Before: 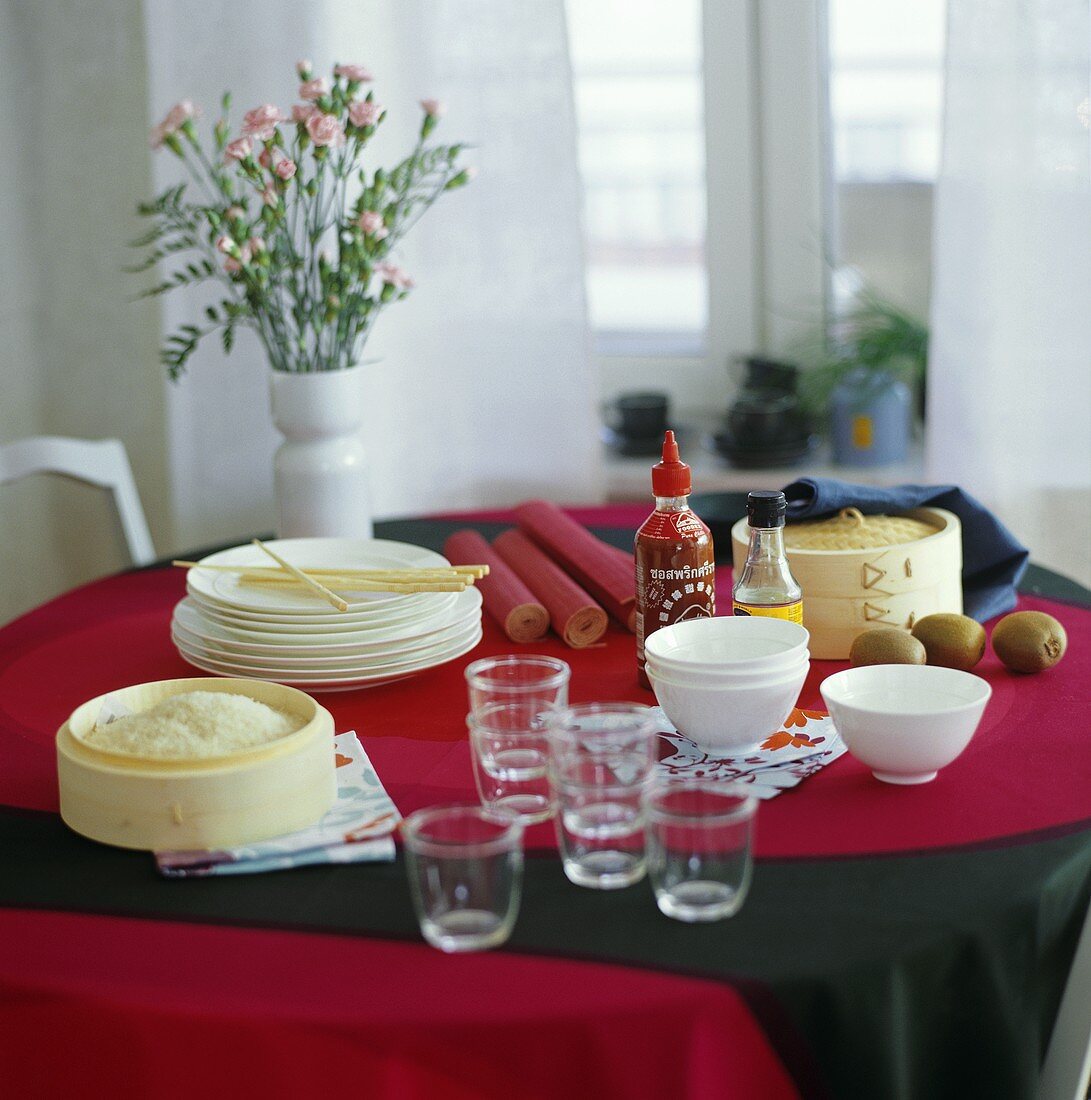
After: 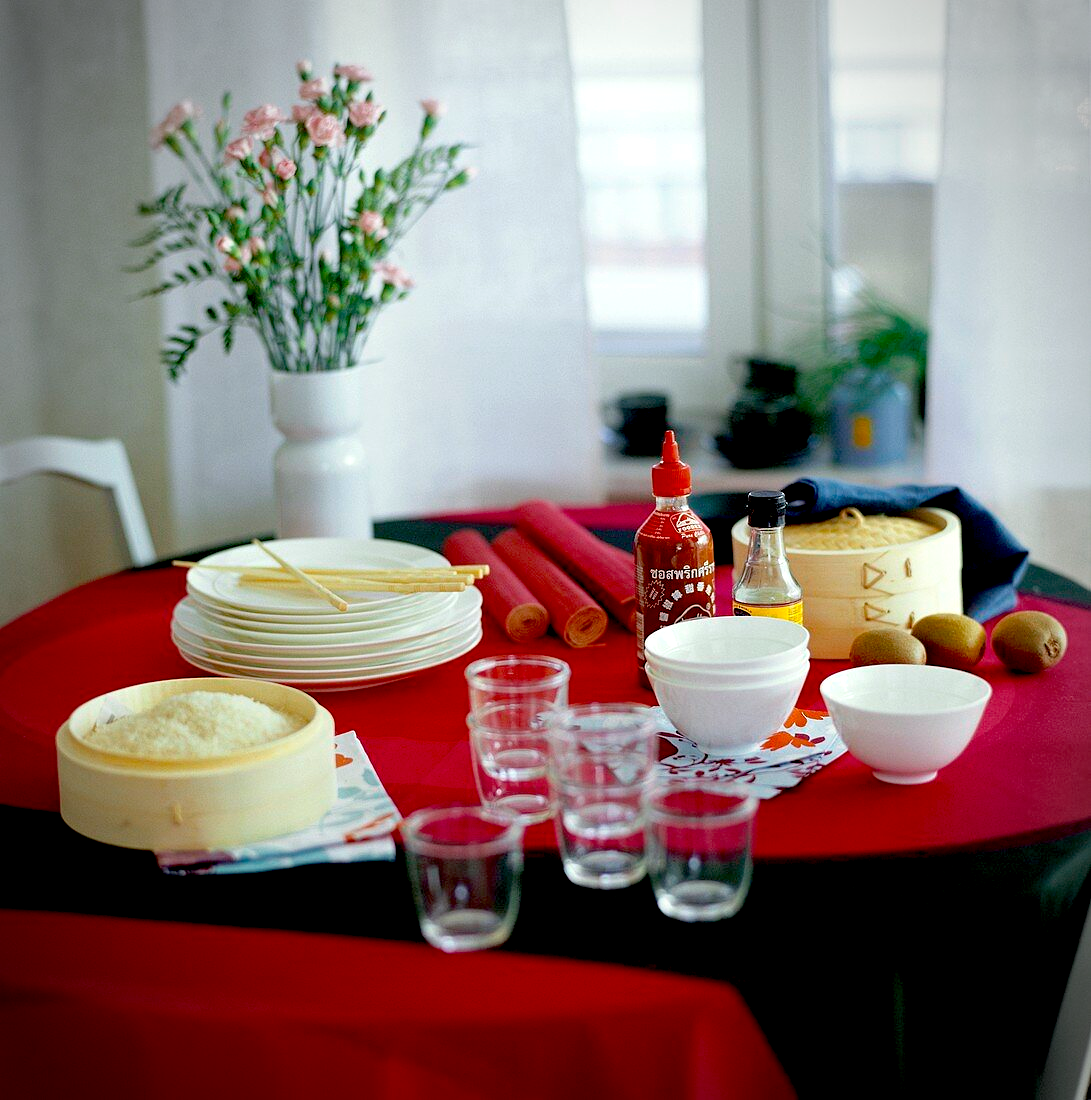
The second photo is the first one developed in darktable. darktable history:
exposure: black level correction 0.025, exposure 0.182 EV, compensate highlight preservation false
vignetting: on, module defaults
